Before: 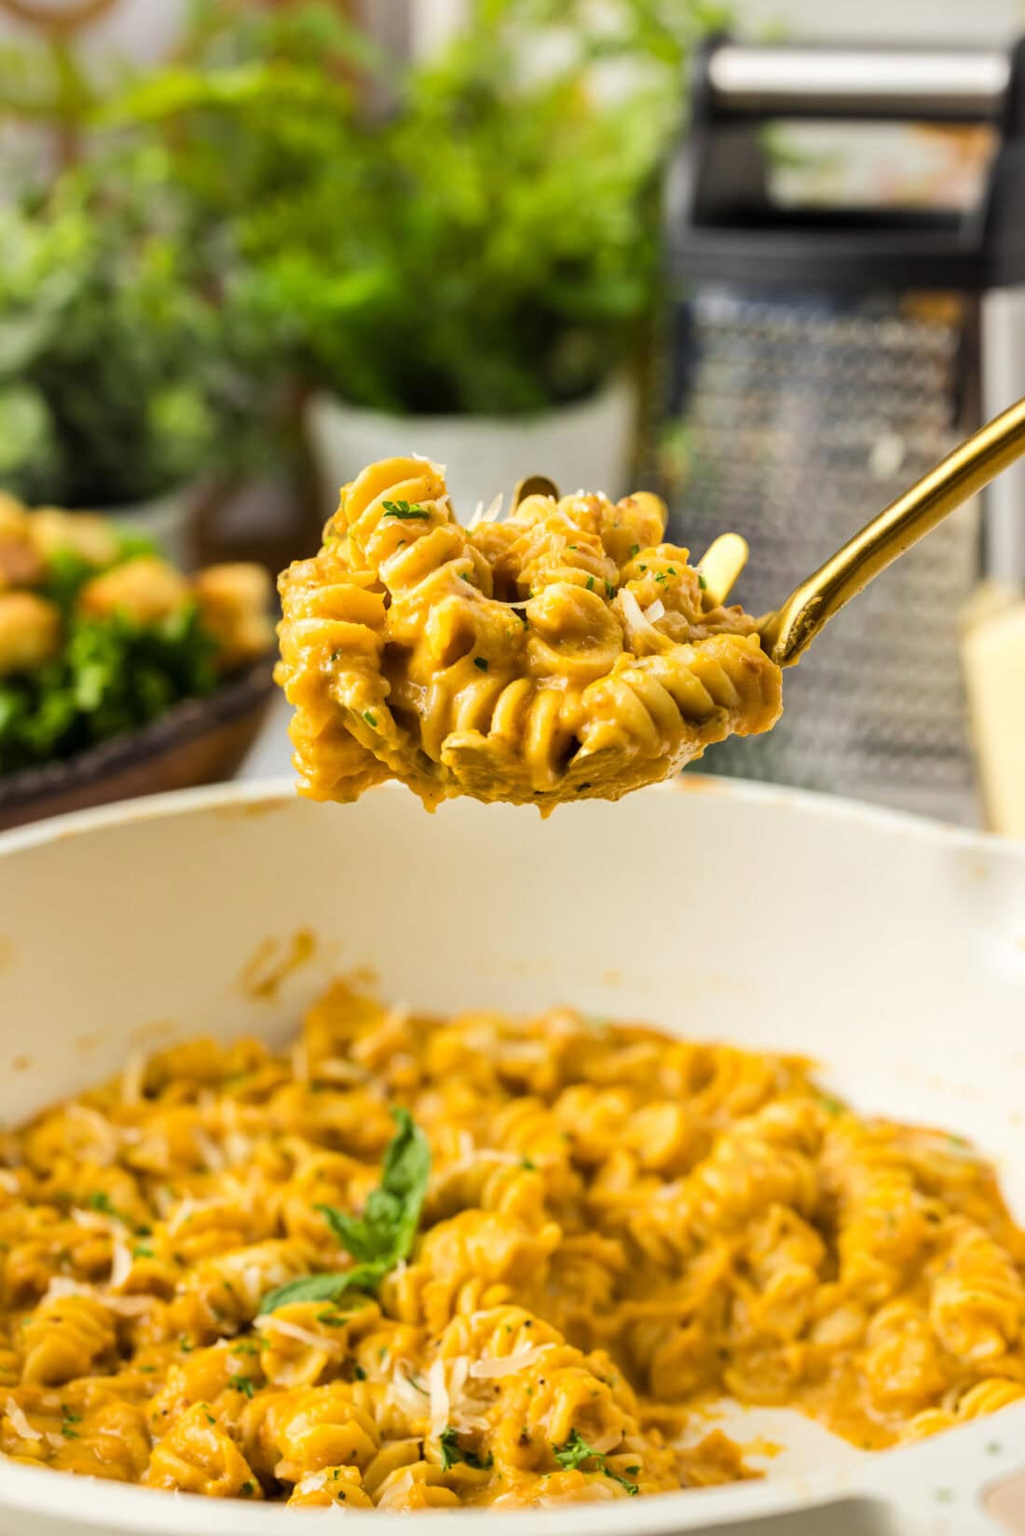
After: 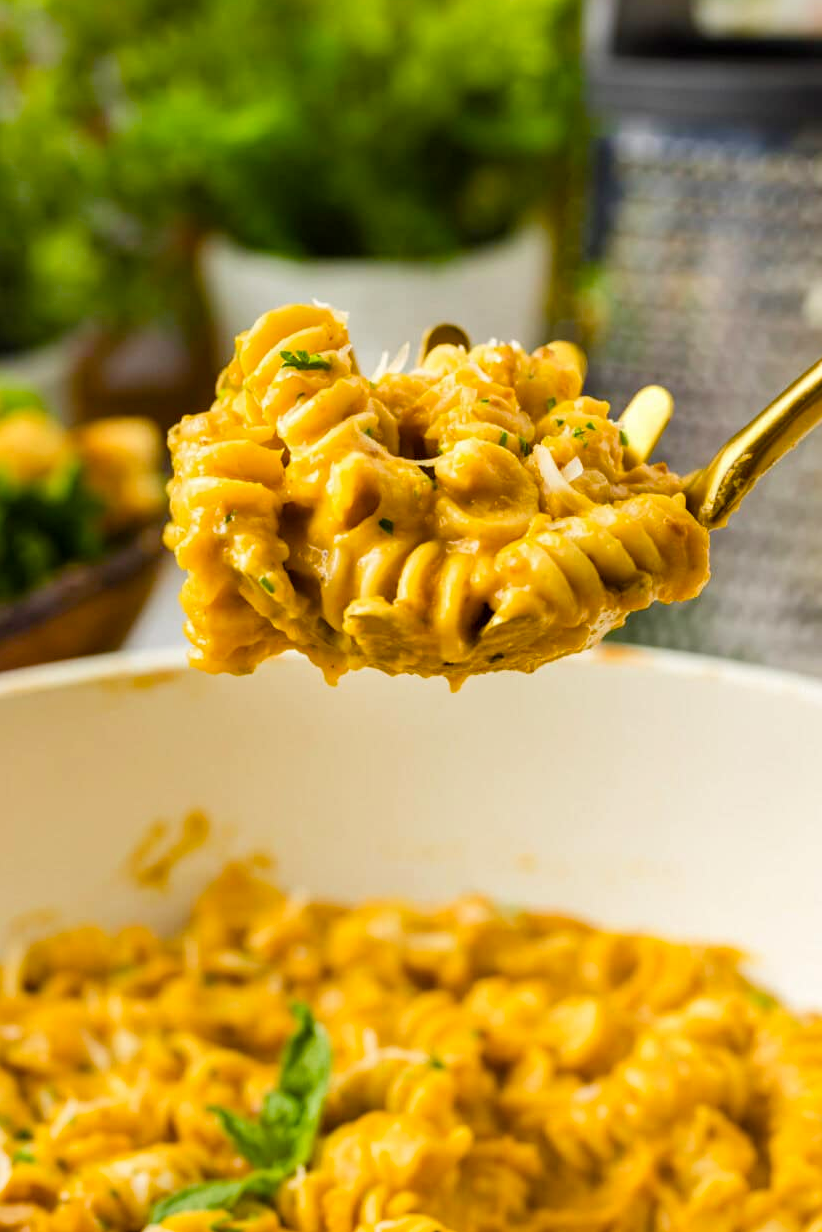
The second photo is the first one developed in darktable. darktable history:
color balance rgb: perceptual saturation grading › global saturation 35%, perceptual saturation grading › highlights -30%, perceptual saturation grading › shadows 35%, perceptual brilliance grading › global brilliance 3%, perceptual brilliance grading › highlights -3%, perceptual brilliance grading › shadows 3%
crop and rotate: left 11.831%, top 11.346%, right 13.429%, bottom 13.899%
